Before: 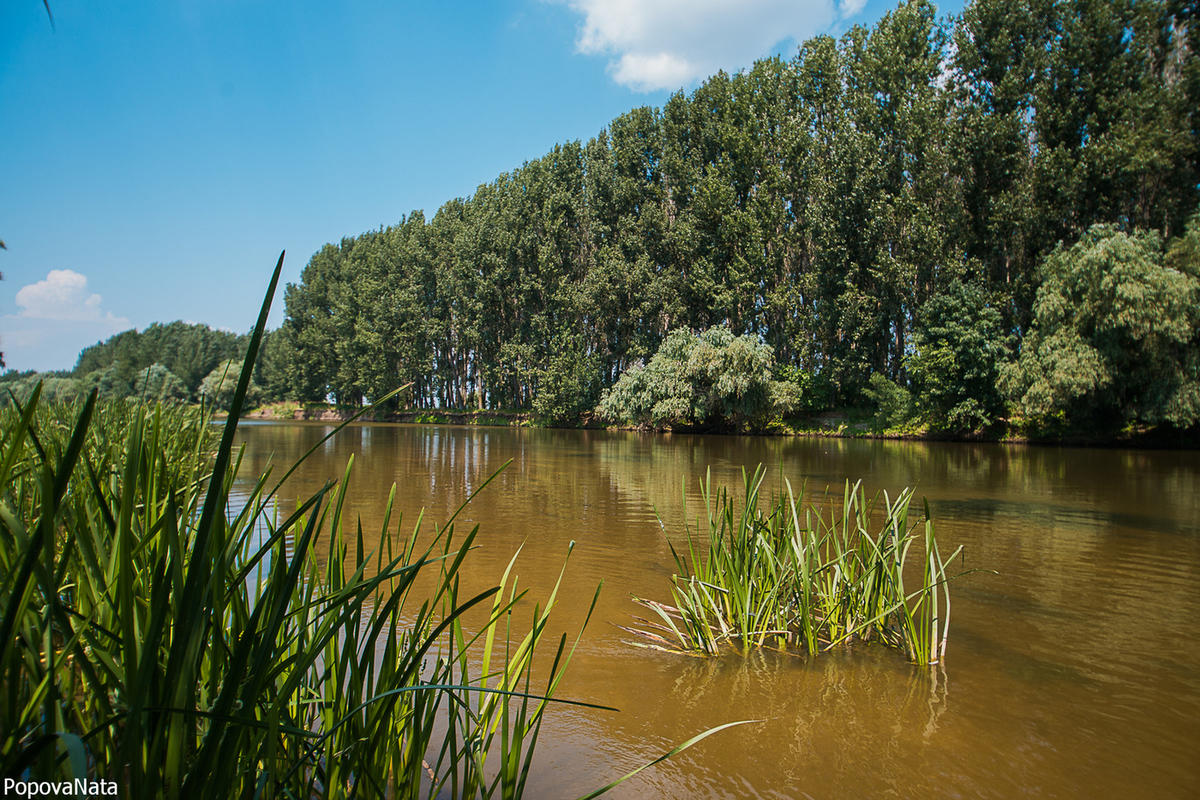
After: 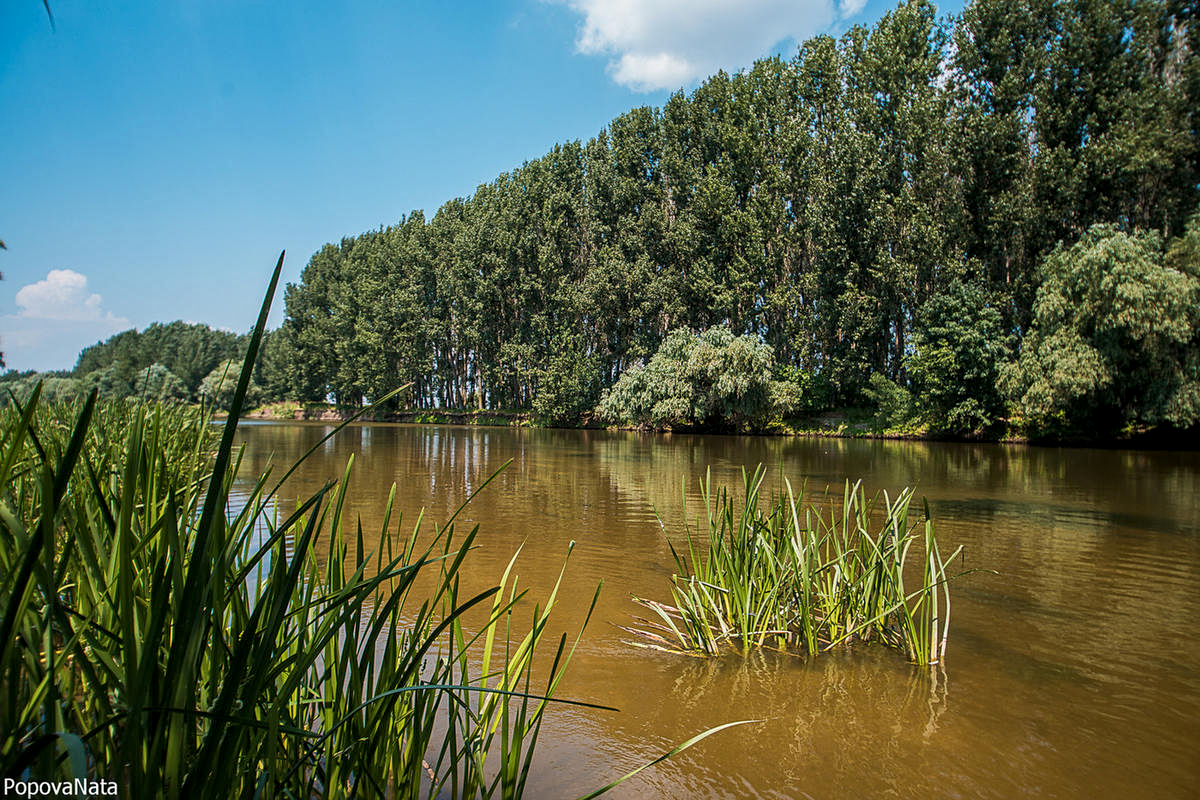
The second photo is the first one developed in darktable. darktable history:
sharpen: amount 0.2
local contrast: on, module defaults
